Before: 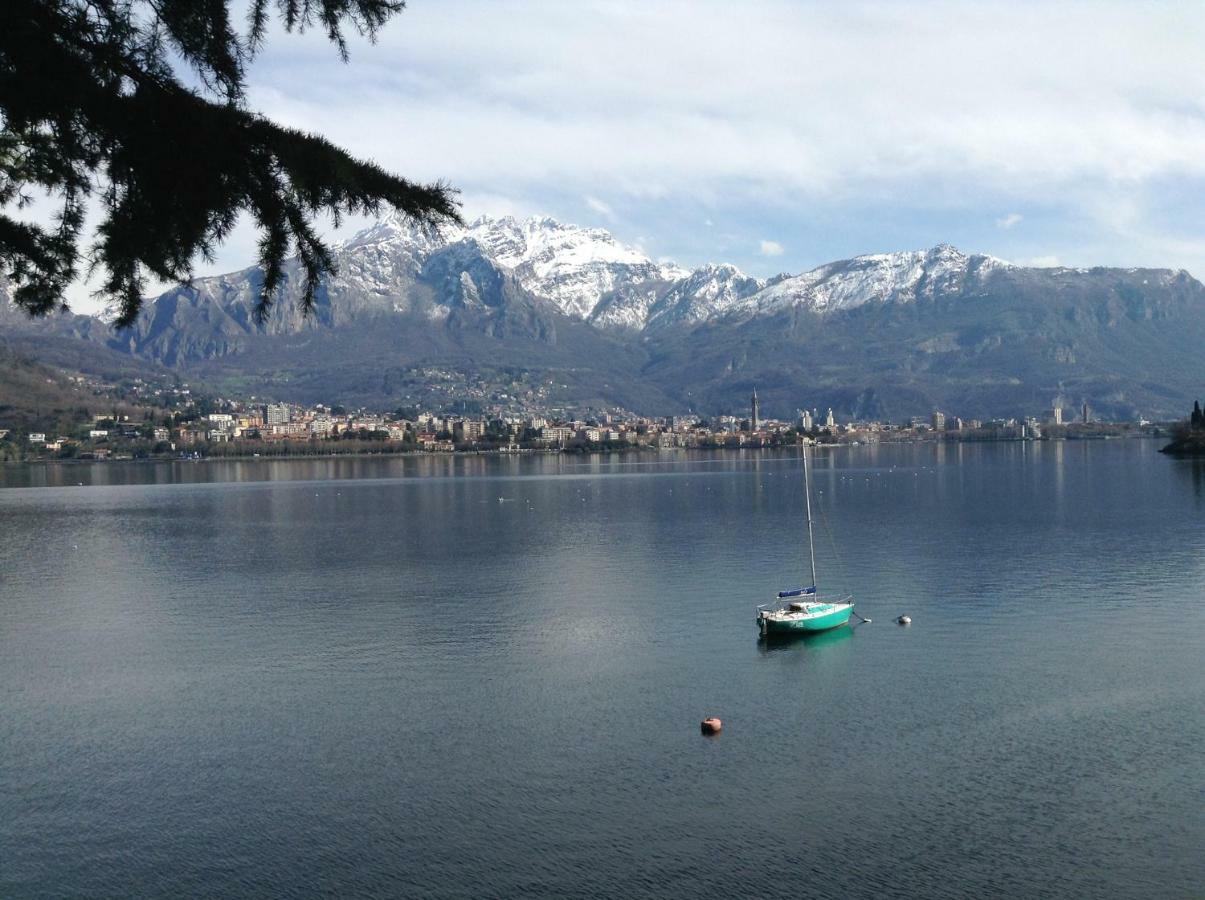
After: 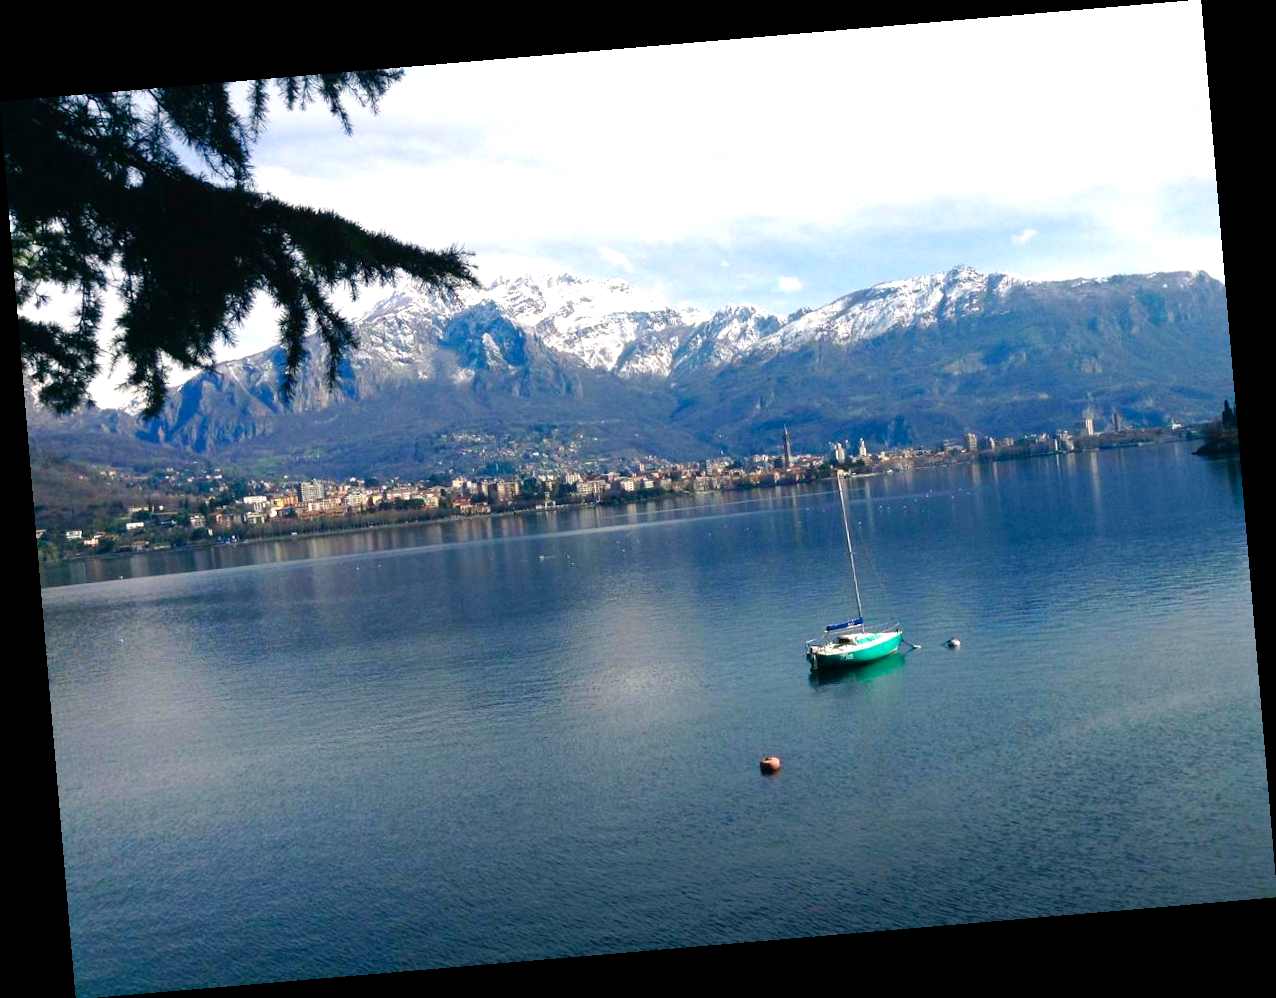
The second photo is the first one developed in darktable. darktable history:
contrast brightness saturation: contrast 0.04, saturation 0.16
color balance rgb: shadows lift › chroma 4.21%, shadows lift › hue 252.22°, highlights gain › chroma 1.36%, highlights gain › hue 50.24°, perceptual saturation grading › mid-tones 6.33%, perceptual saturation grading › shadows 72.44%, perceptual brilliance grading › highlights 11.59%, contrast 5.05%
rotate and perspective: rotation -4.86°, automatic cropping off
